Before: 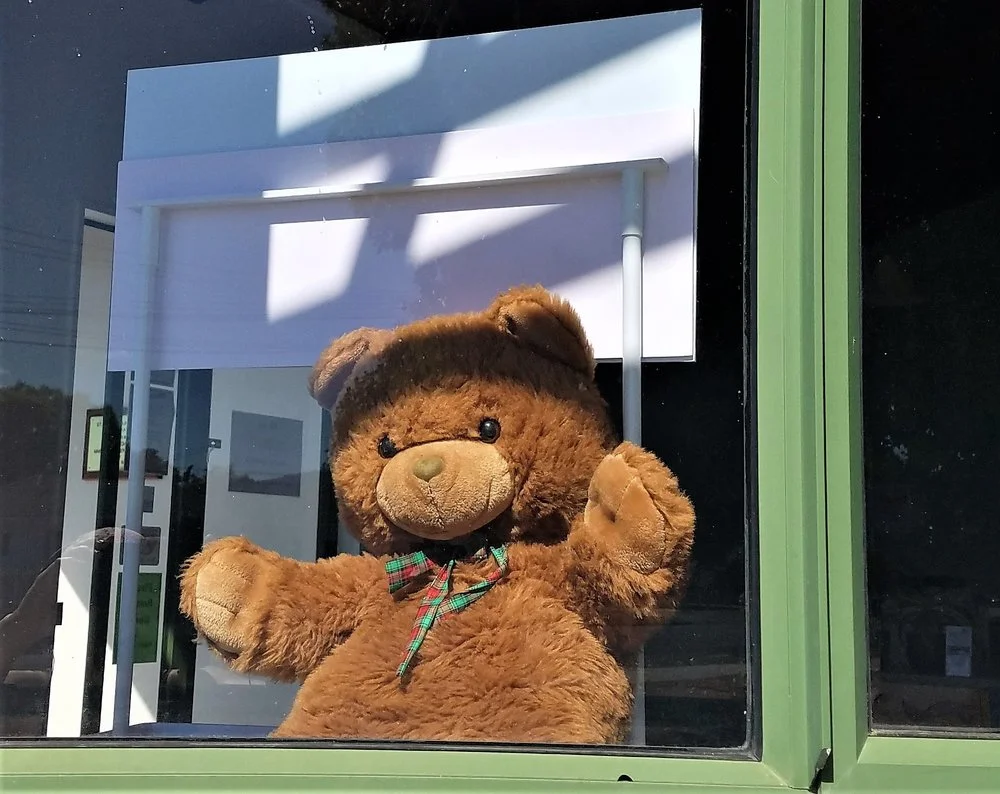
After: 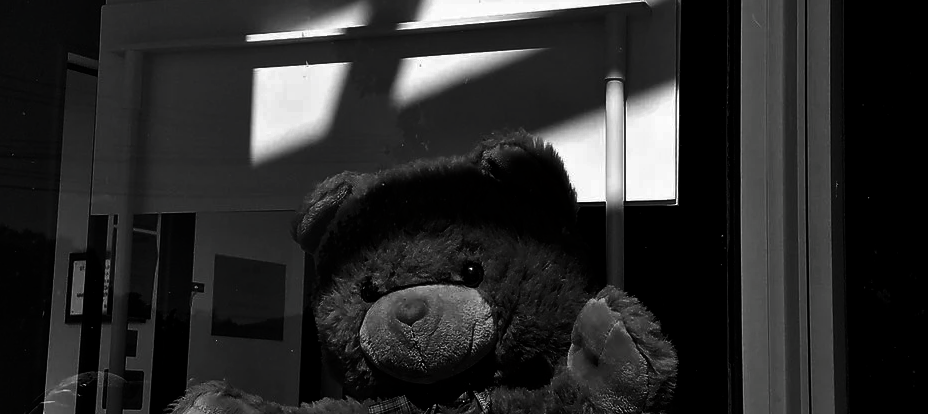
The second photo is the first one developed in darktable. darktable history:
contrast brightness saturation: contrast 0.017, brightness -0.998, saturation -0.991
crop: left 1.785%, top 19.66%, right 5.327%, bottom 28.139%
